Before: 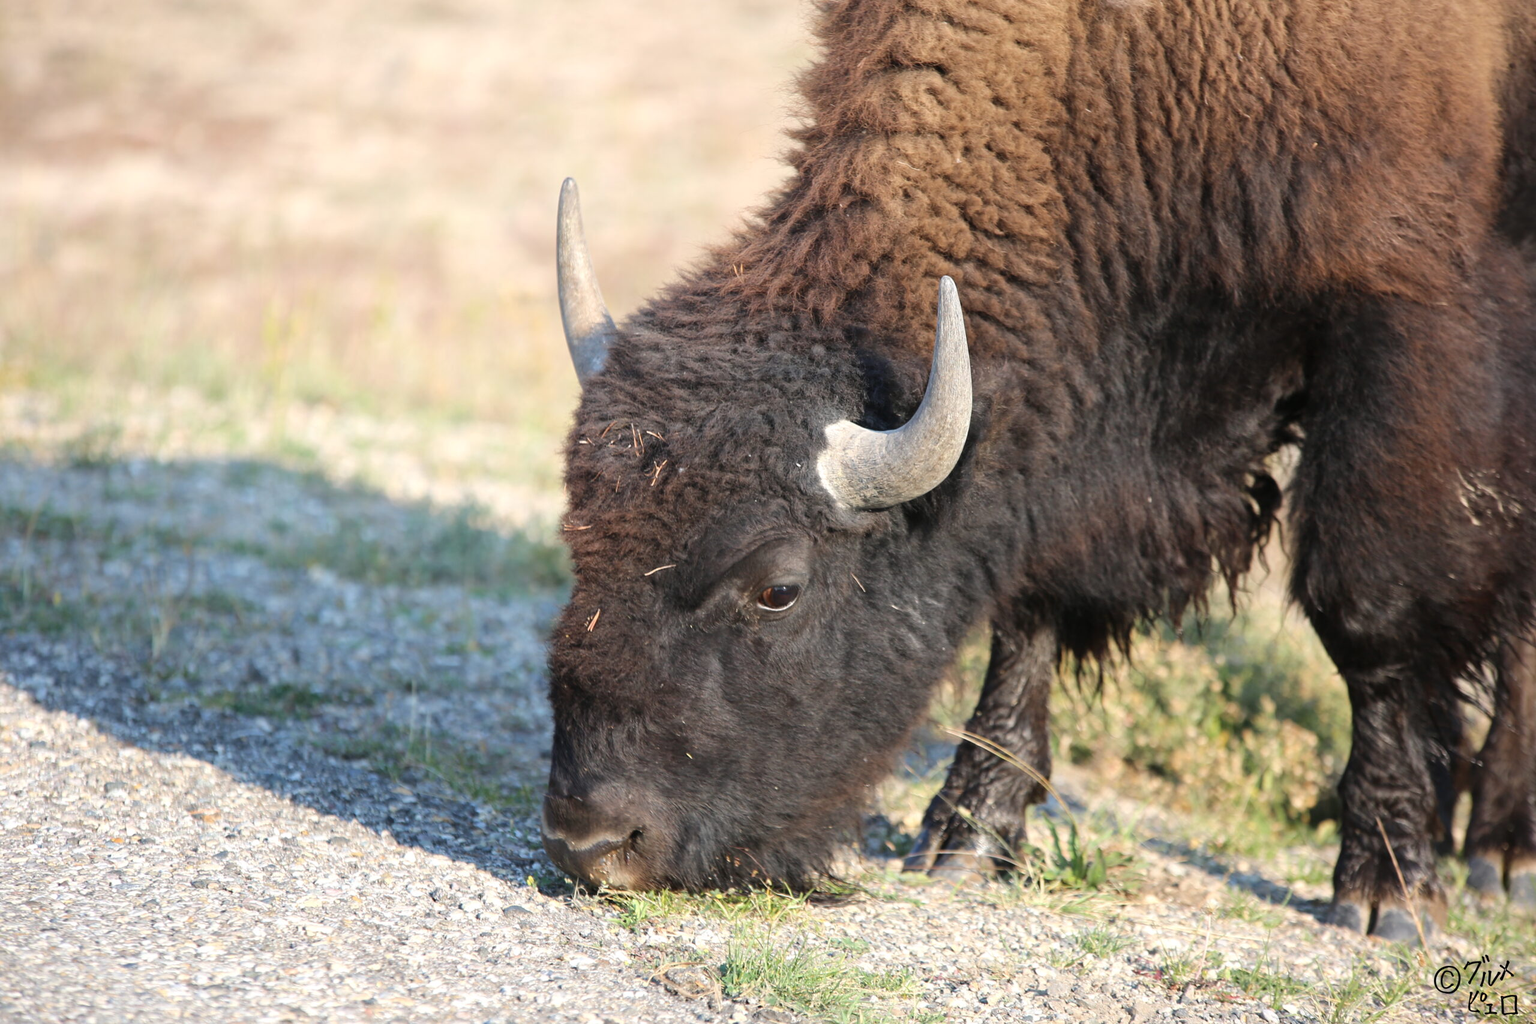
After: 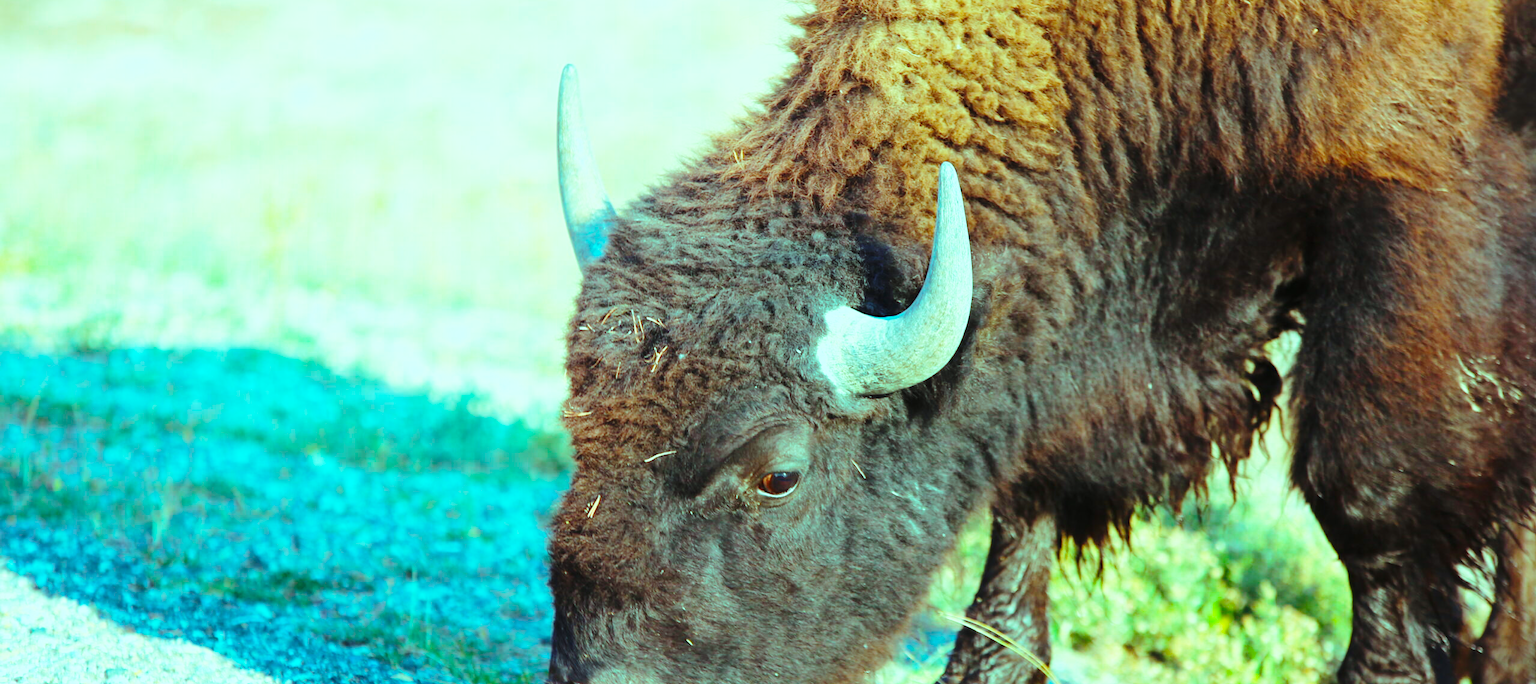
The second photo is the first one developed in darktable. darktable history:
base curve: curves: ch0 [(0, 0) (0.028, 0.03) (0.121, 0.232) (0.46, 0.748) (0.859, 0.968) (1, 1)], preserve colors none
color balance rgb: power › hue 75.31°, highlights gain › luminance 20.033%, highlights gain › chroma 13.049%, highlights gain › hue 170.62°, linear chroma grading › global chroma 15.346%, perceptual saturation grading › global saturation 30.341%
crop: top 11.185%, bottom 21.978%
